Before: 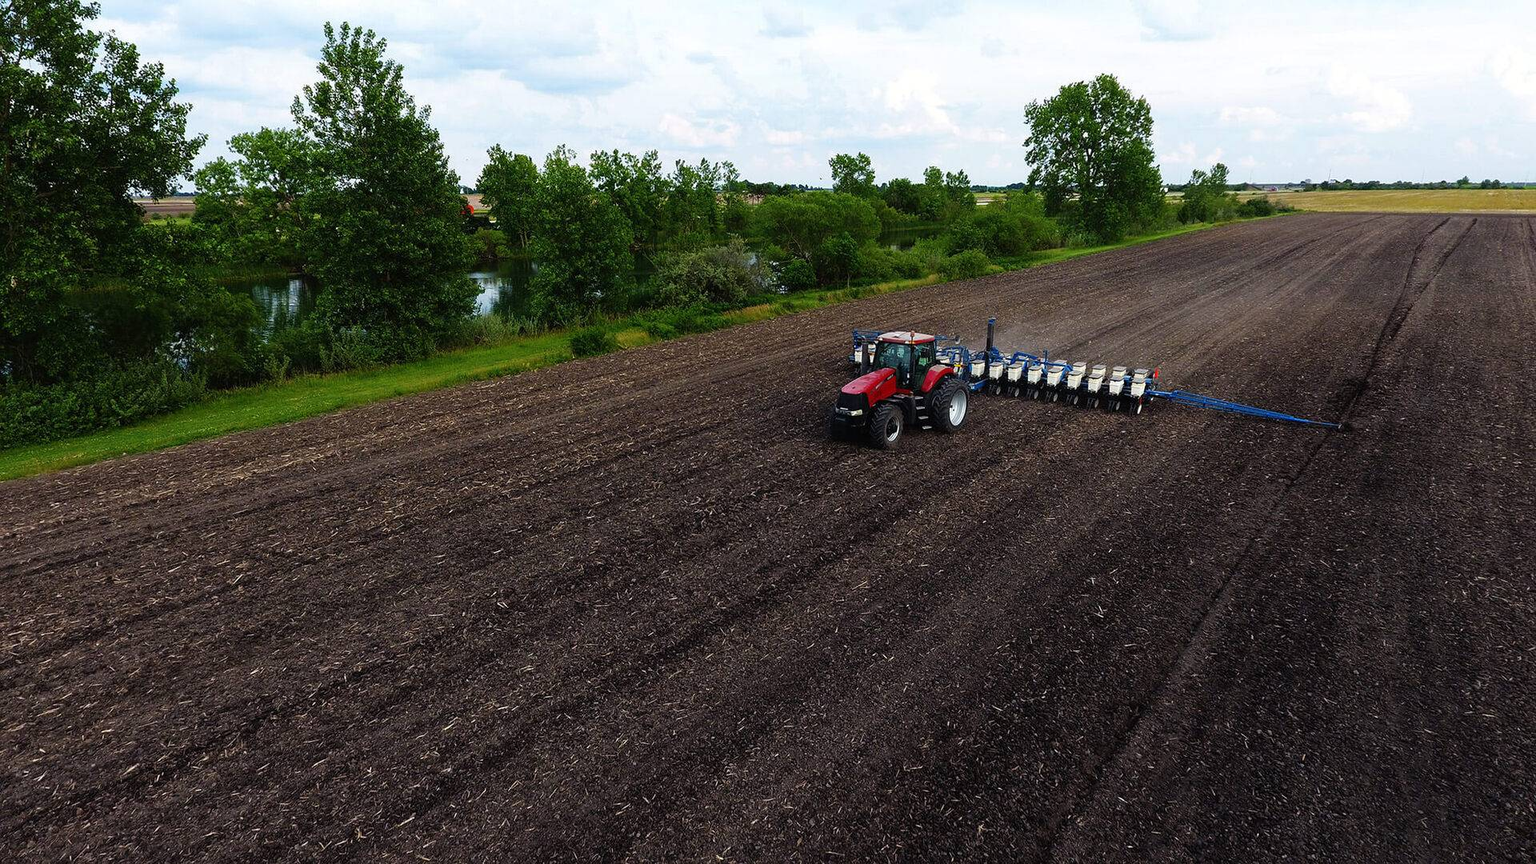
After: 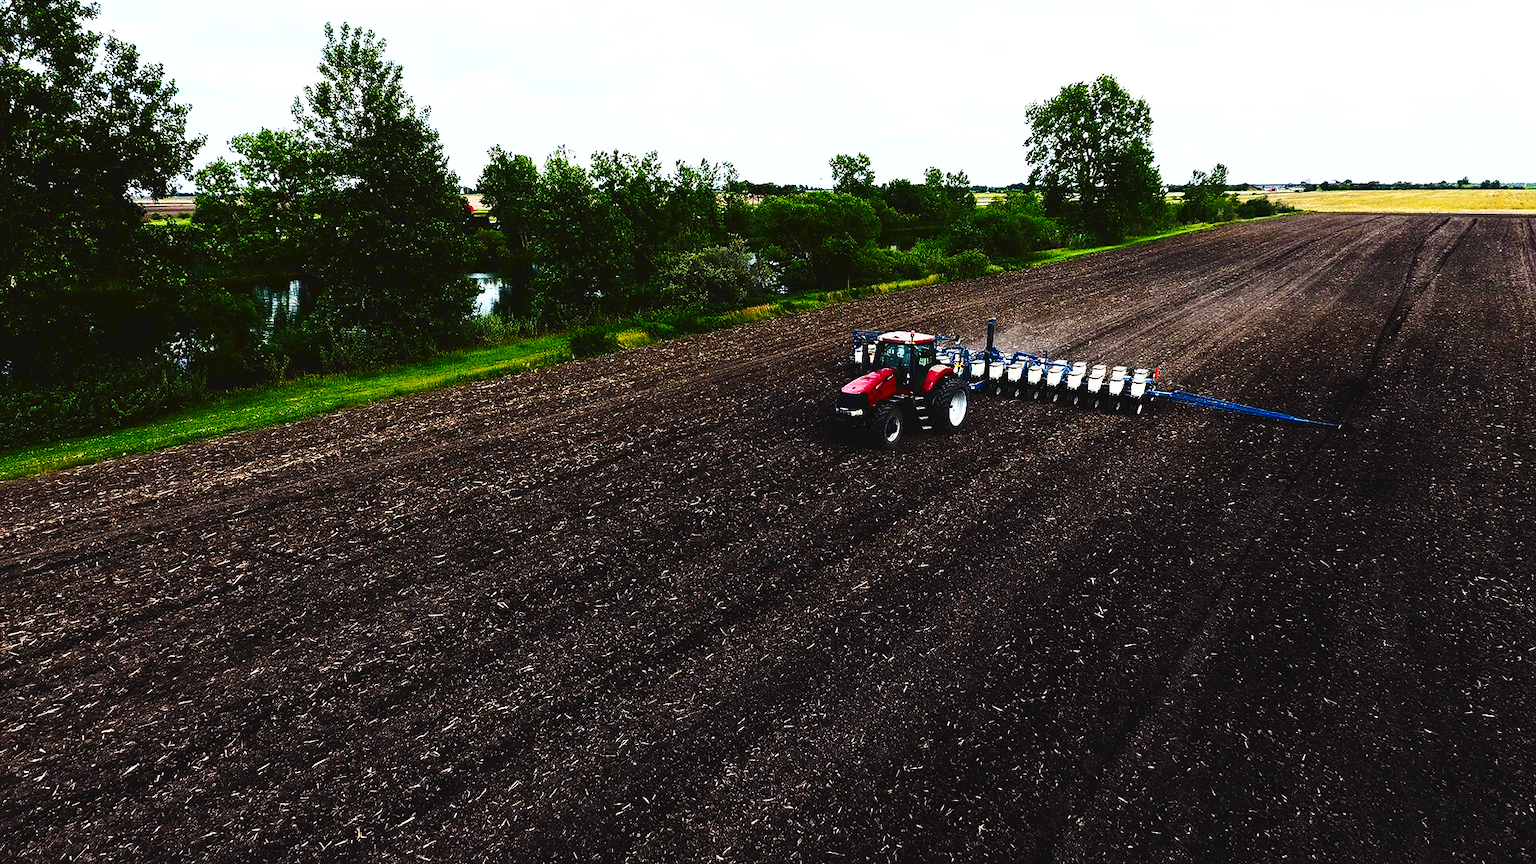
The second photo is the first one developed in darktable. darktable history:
color balance rgb: power › hue 212.12°, perceptual saturation grading › global saturation 9.618%
contrast brightness saturation: contrast 0.385, brightness 0.114
tone curve: curves: ch0 [(0, 0) (0.003, 0.047) (0.011, 0.047) (0.025, 0.049) (0.044, 0.051) (0.069, 0.055) (0.1, 0.066) (0.136, 0.089) (0.177, 0.12) (0.224, 0.155) (0.277, 0.205) (0.335, 0.281) (0.399, 0.37) (0.468, 0.47) (0.543, 0.574) (0.623, 0.687) (0.709, 0.801) (0.801, 0.89) (0.898, 0.963) (1, 1)], preserve colors none
exposure: exposure 0.228 EV, compensate exposure bias true, compensate highlight preservation false
